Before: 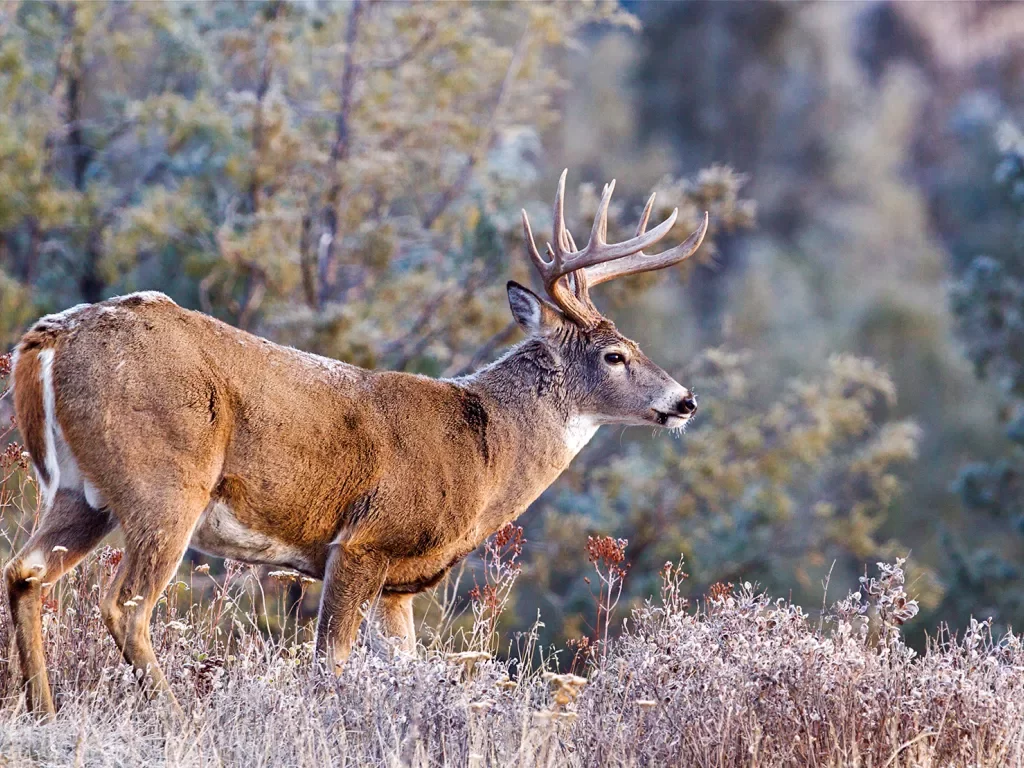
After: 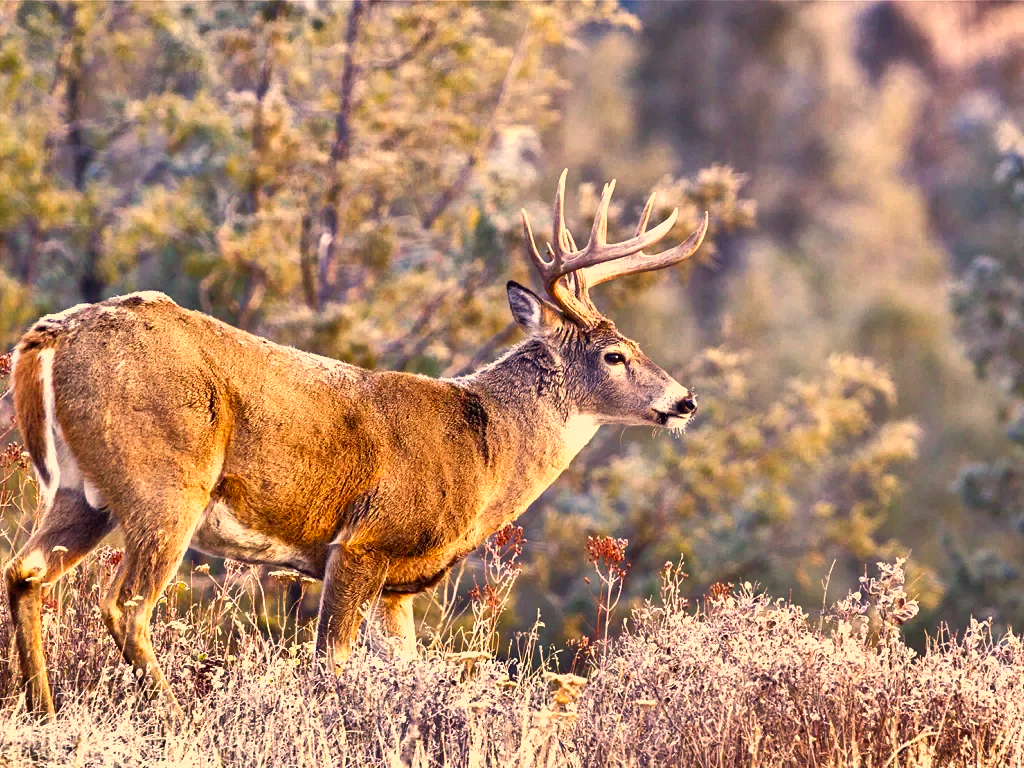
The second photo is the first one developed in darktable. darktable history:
exposure: black level correction 0, exposure 0.703 EV, compensate highlight preservation false
color correction: highlights a* 14.79, highlights b* 31.62
shadows and highlights: white point adjustment 0.135, highlights -69.04, soften with gaussian
